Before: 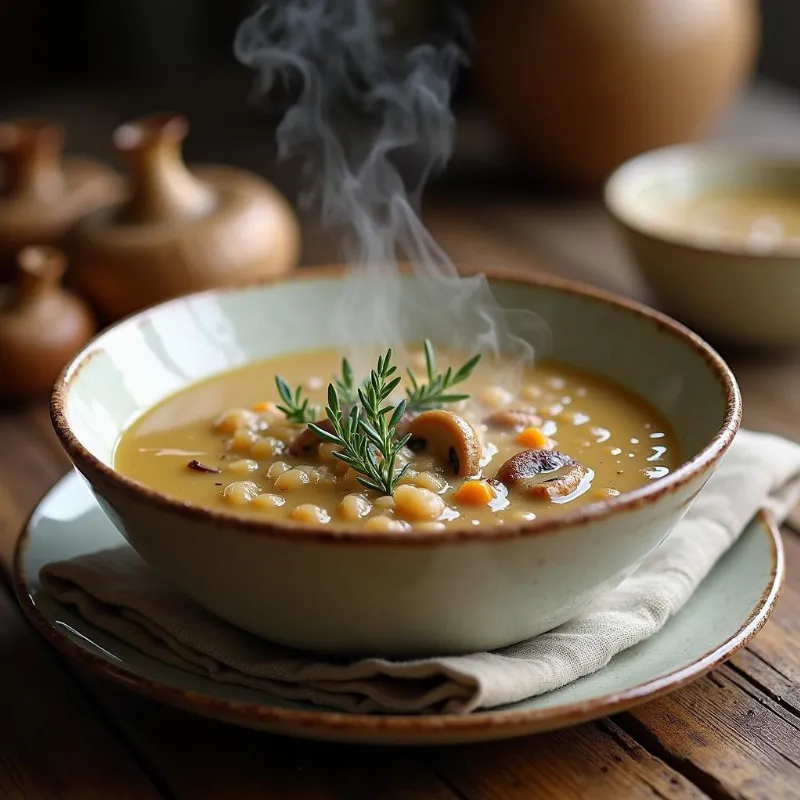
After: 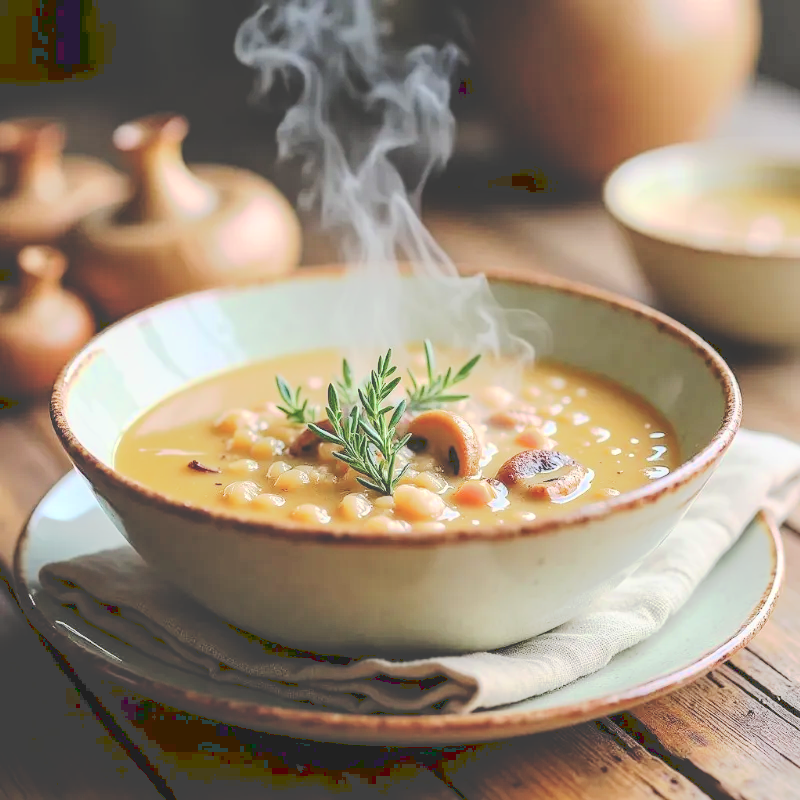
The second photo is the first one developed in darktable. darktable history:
filmic rgb: black relative exposure -7.15 EV, white relative exposure 5.36 EV, hardness 3.02, color science v6 (2022)
tone curve: curves: ch0 [(0, 0) (0.003, 0.264) (0.011, 0.264) (0.025, 0.265) (0.044, 0.269) (0.069, 0.273) (0.1, 0.28) (0.136, 0.292) (0.177, 0.309) (0.224, 0.336) (0.277, 0.371) (0.335, 0.412) (0.399, 0.469) (0.468, 0.533) (0.543, 0.595) (0.623, 0.66) (0.709, 0.73) (0.801, 0.8) (0.898, 0.854) (1, 1)], preserve colors none
exposure: black level correction 0.001, exposure 1.822 EV, compensate exposure bias true, compensate highlight preservation false
local contrast: on, module defaults
